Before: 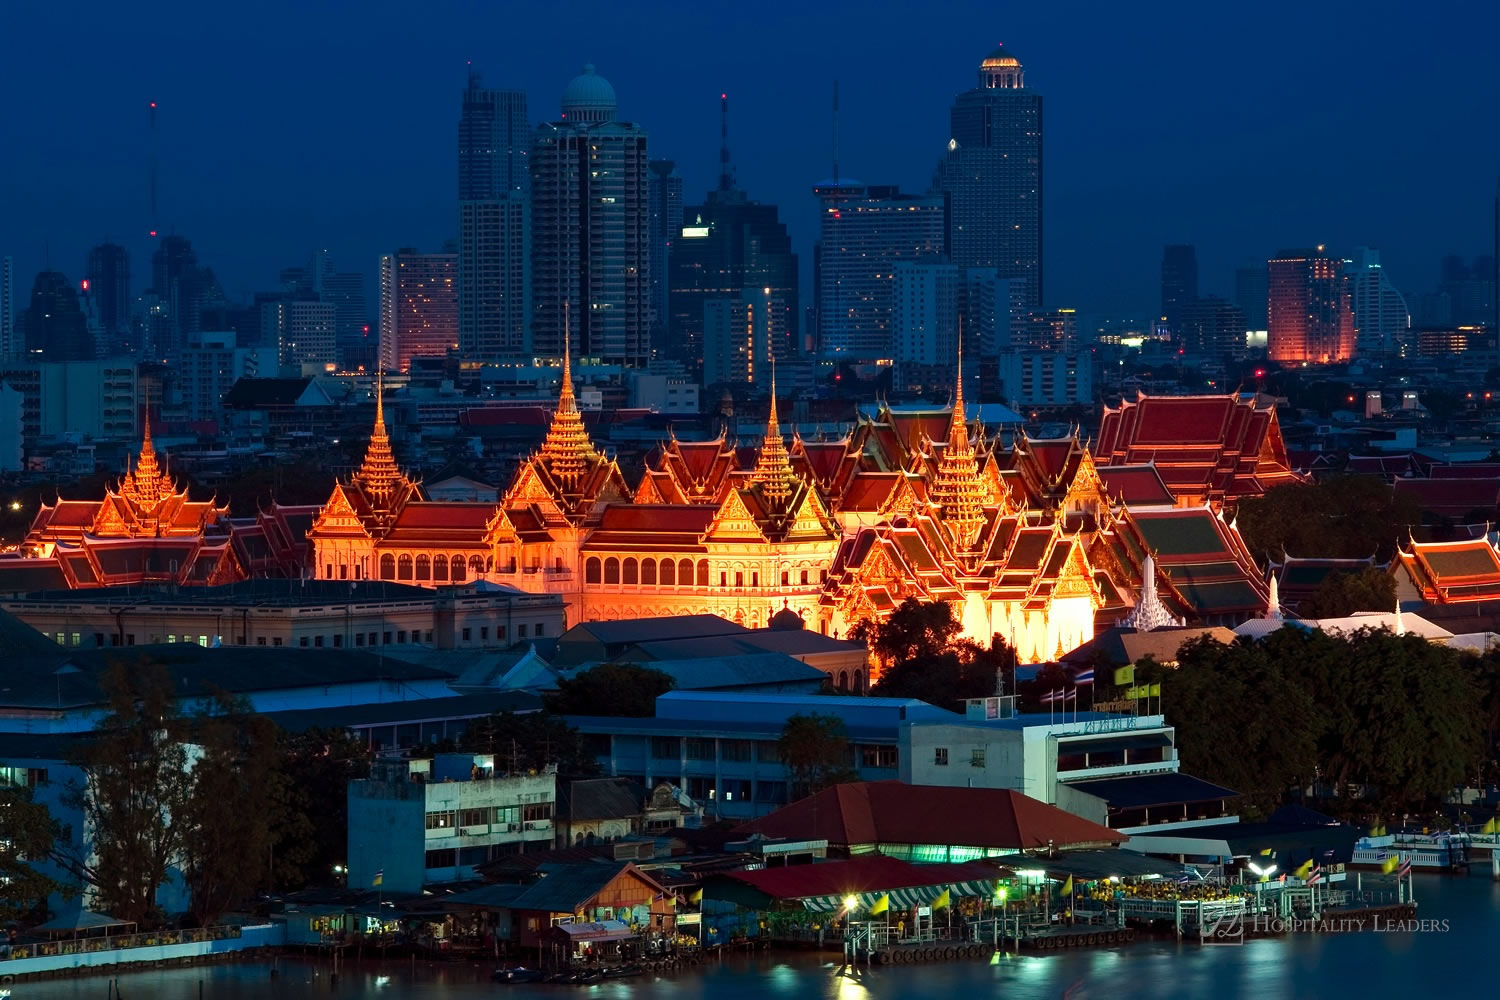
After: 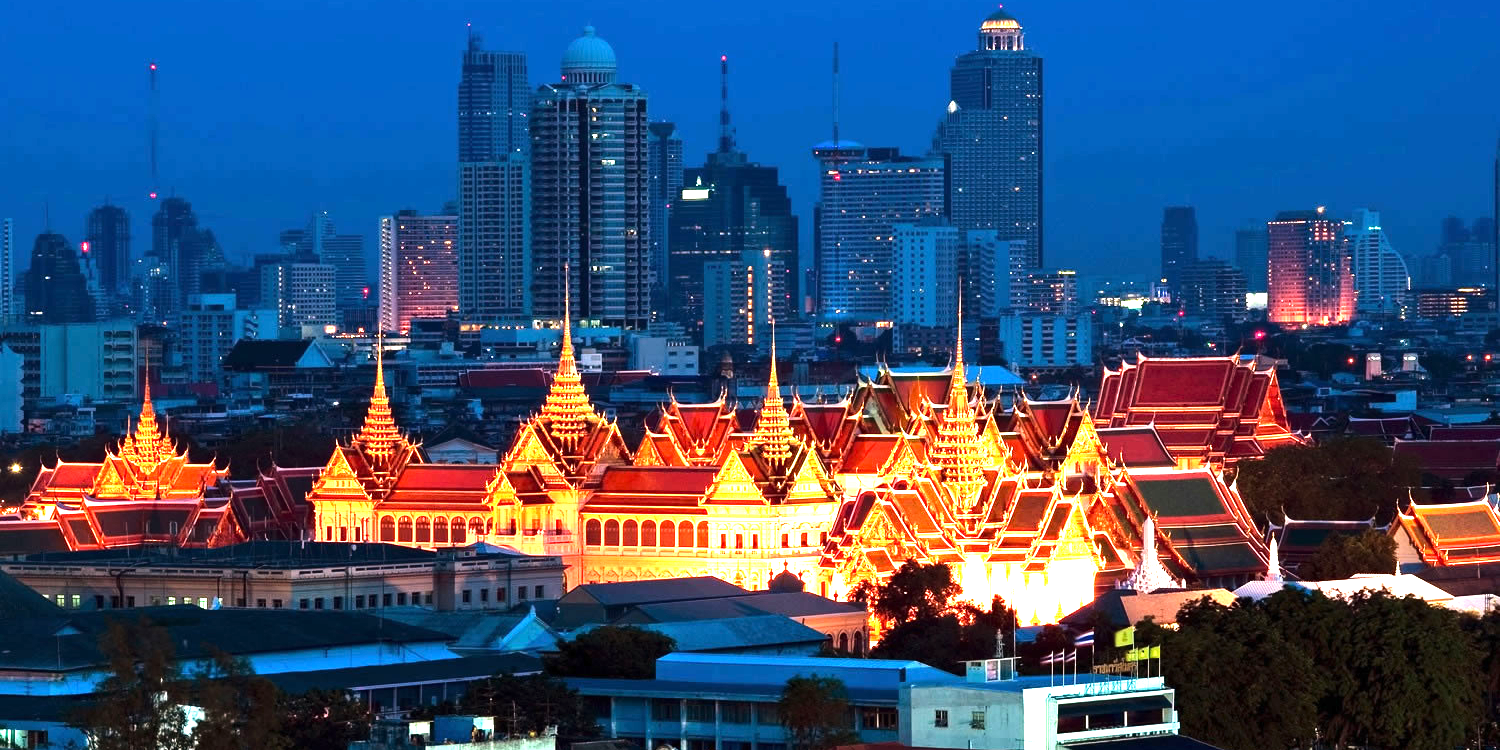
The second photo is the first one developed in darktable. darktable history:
exposure: exposure 1.5 EV, compensate highlight preservation false
crop: top 3.857%, bottom 21.132%
tone equalizer: -8 EV -0.75 EV, -7 EV -0.7 EV, -6 EV -0.6 EV, -5 EV -0.4 EV, -3 EV 0.4 EV, -2 EV 0.6 EV, -1 EV 0.7 EV, +0 EV 0.75 EV, edges refinement/feathering 500, mask exposure compensation -1.57 EV, preserve details no
